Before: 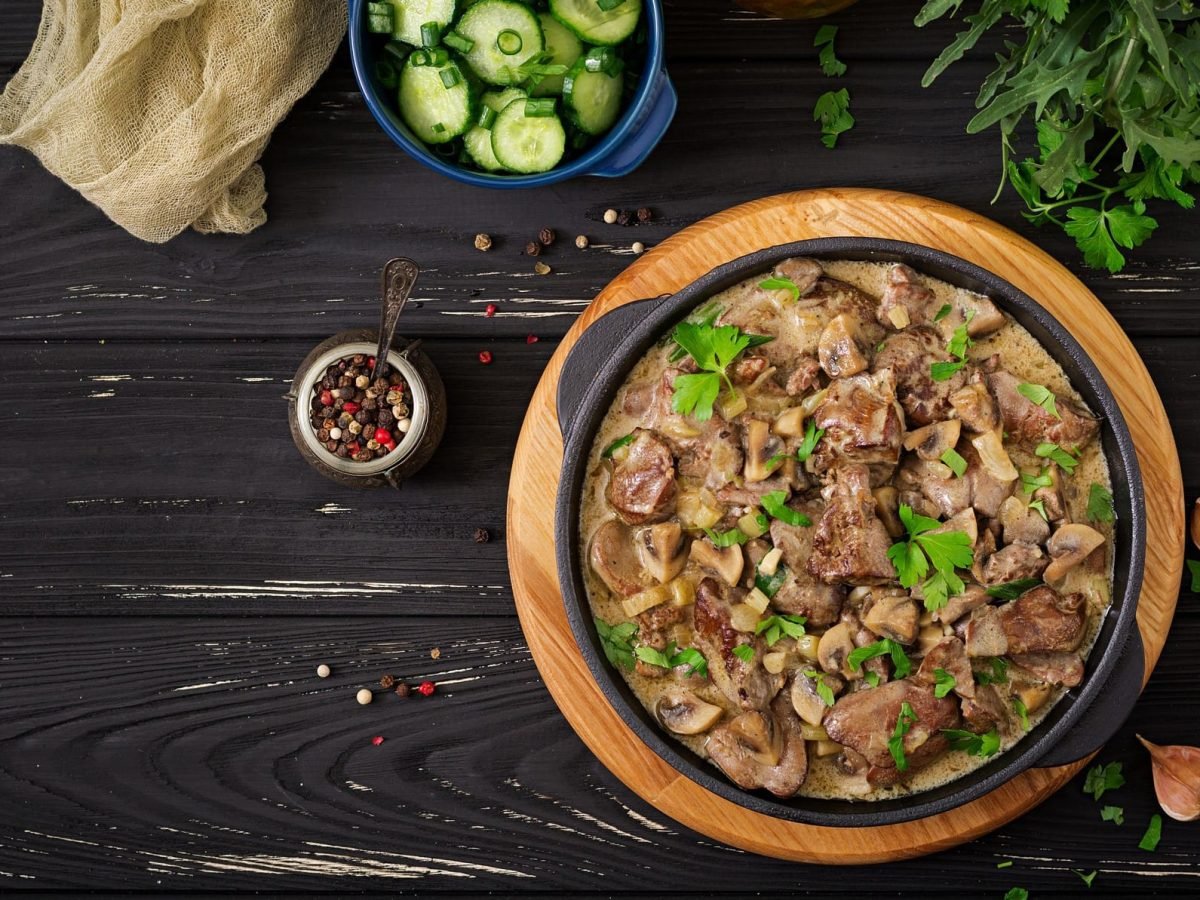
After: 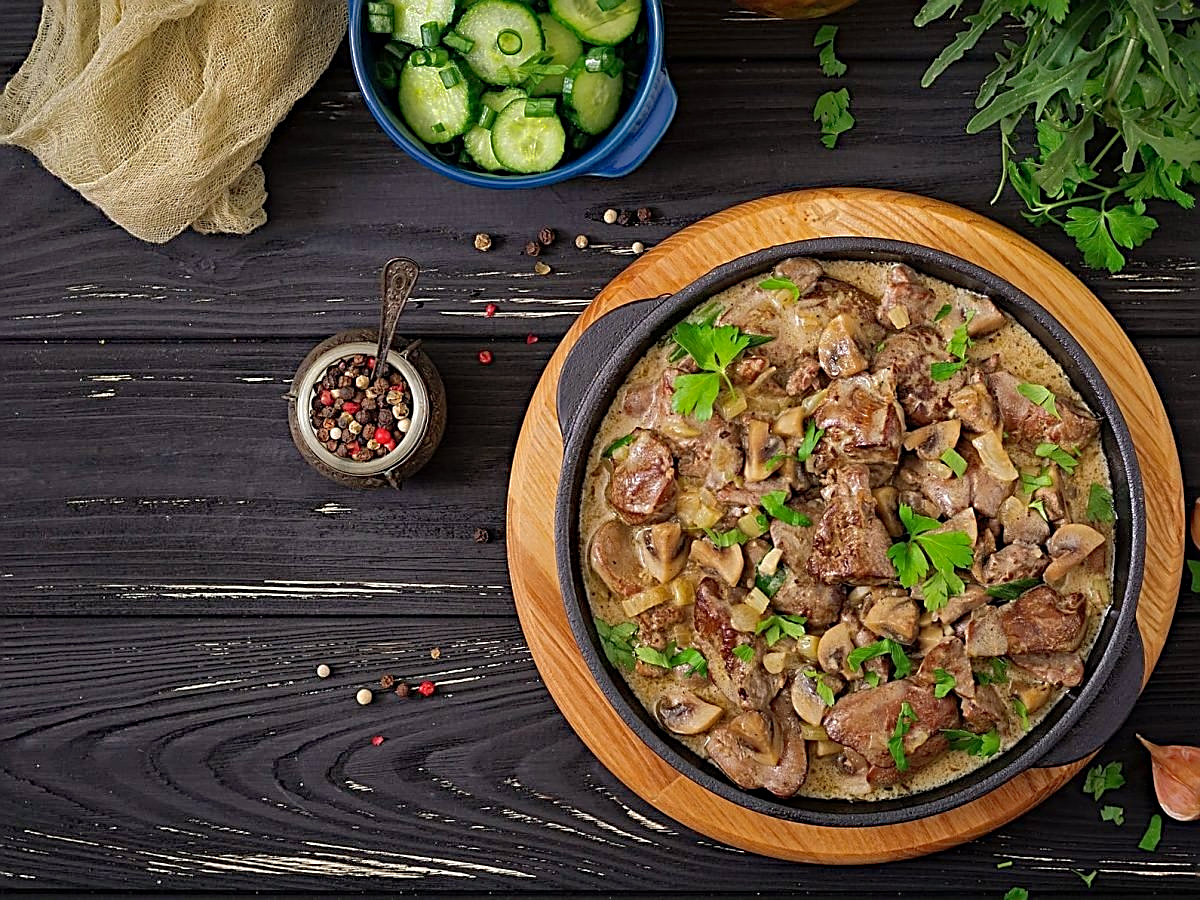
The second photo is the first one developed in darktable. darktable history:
sharpen: amount 0.994
haze removal: compatibility mode true, adaptive false
shadows and highlights: on, module defaults
